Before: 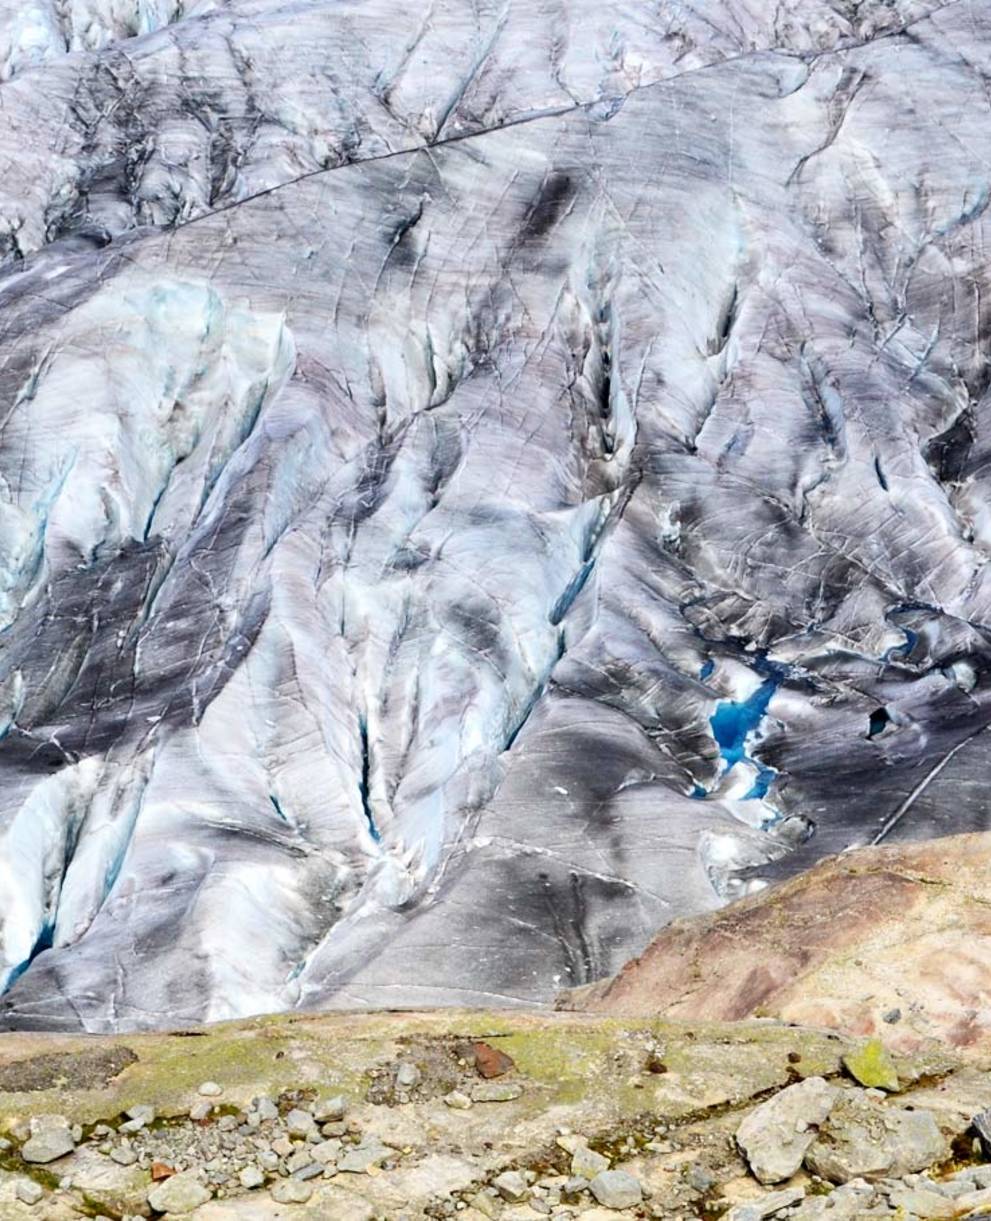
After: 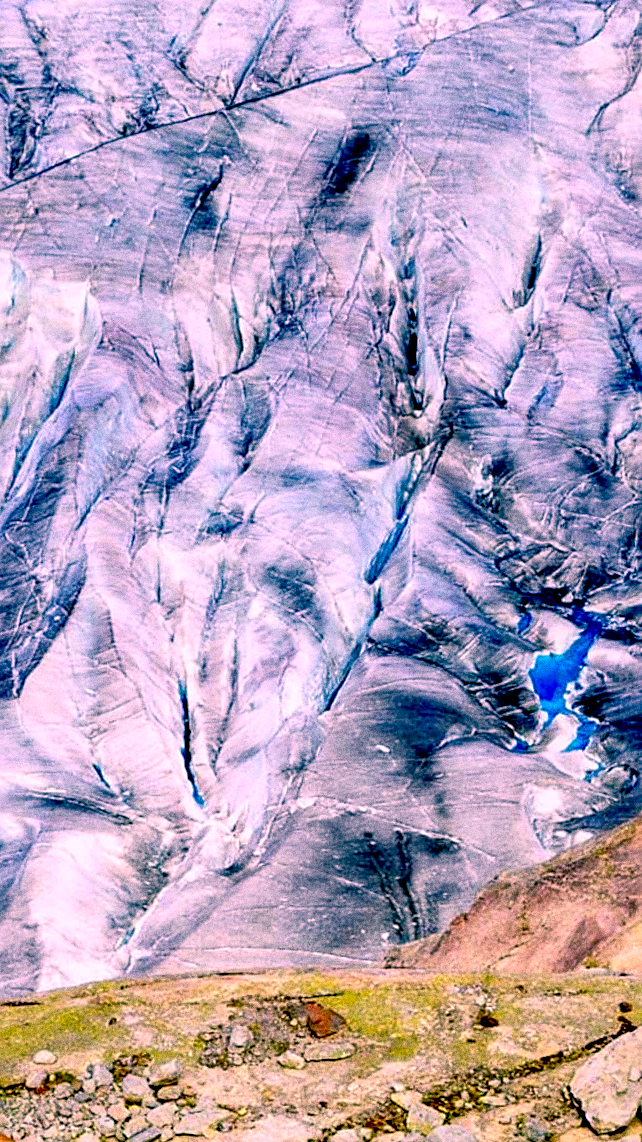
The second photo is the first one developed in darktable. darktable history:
sharpen: on, module defaults
rotate and perspective: rotation -2.12°, lens shift (vertical) 0.009, lens shift (horizontal) -0.008, automatic cropping original format, crop left 0.036, crop right 0.964, crop top 0.05, crop bottom 0.959
tone equalizer: on, module defaults
local contrast: on, module defaults
exposure: black level correction 0.056, compensate highlight preservation false
crop and rotate: left 17.732%, right 15.423%
color correction: highlights a* 17.03, highlights b* 0.205, shadows a* -15.38, shadows b* -14.56, saturation 1.5
grain: coarseness 0.09 ISO, strength 40%
